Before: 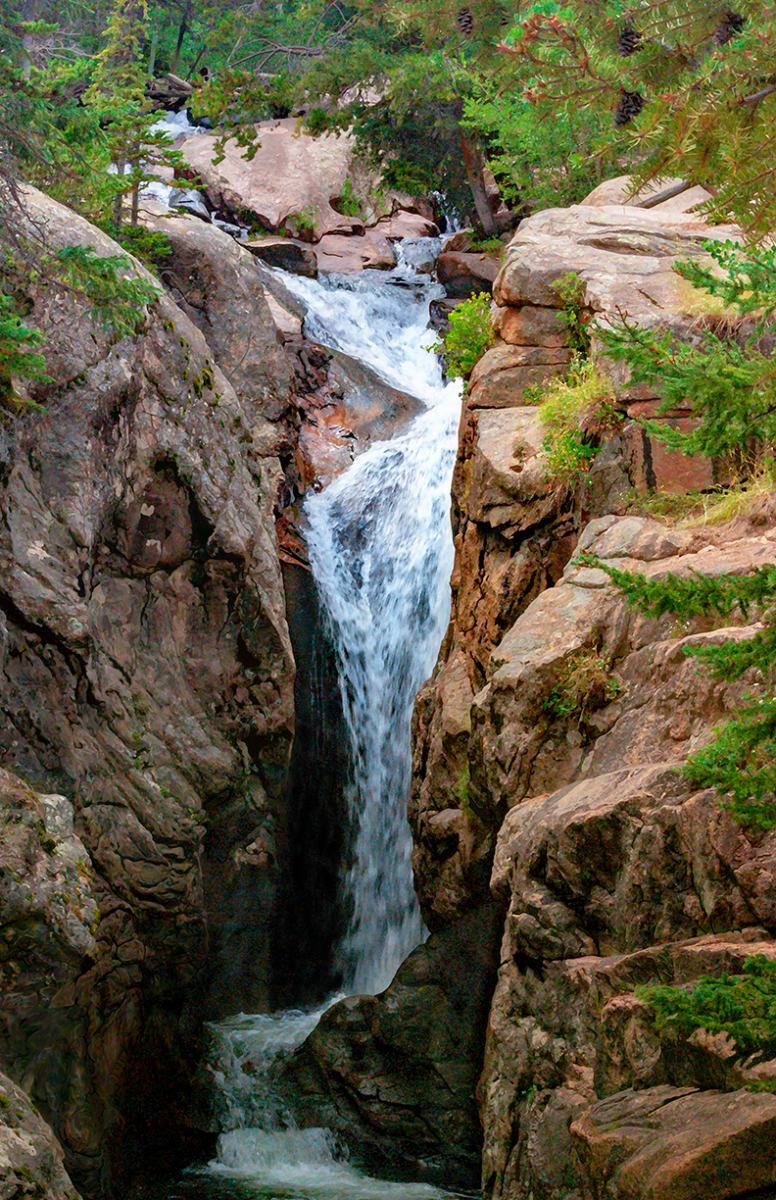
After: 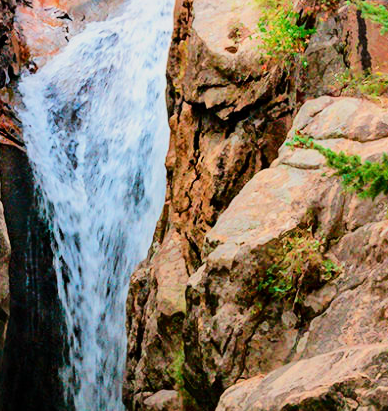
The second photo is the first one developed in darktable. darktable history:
crop: left 36.809%, top 34.923%, right 13.086%, bottom 30.778%
tone equalizer: -7 EV 0.147 EV, -6 EV 0.595 EV, -5 EV 1.17 EV, -4 EV 1.31 EV, -3 EV 1.12 EV, -2 EV 0.6 EV, -1 EV 0.154 EV, edges refinement/feathering 500, mask exposure compensation -1.57 EV, preserve details no
exposure: exposure -0.565 EV, compensate highlight preservation false
